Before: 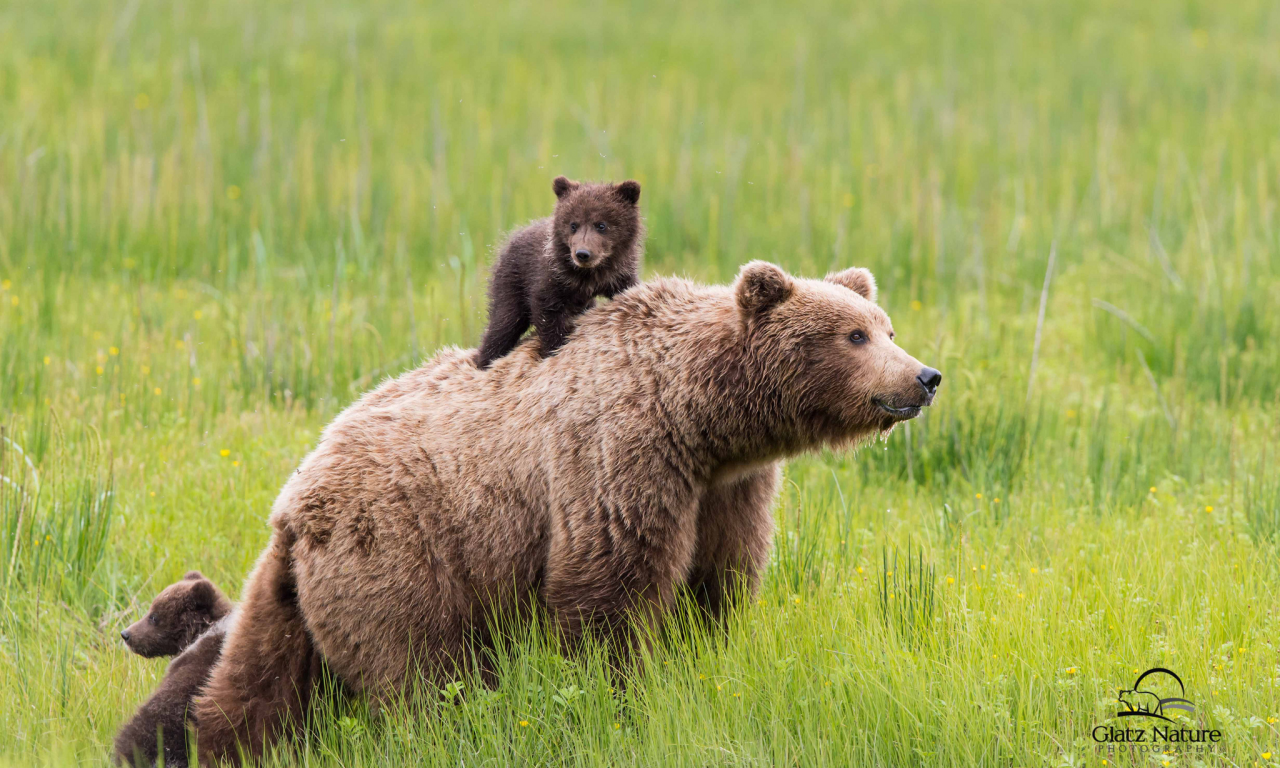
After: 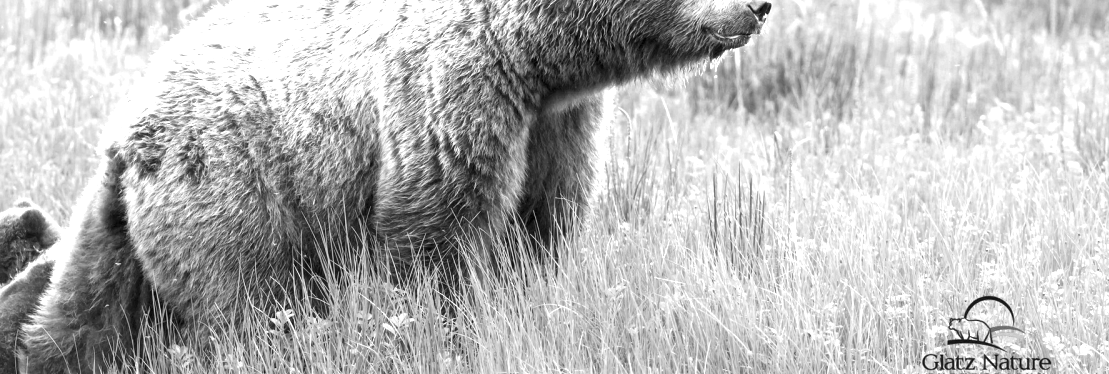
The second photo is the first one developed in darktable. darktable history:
crop and rotate: left 13.289%, top 48.438%, bottom 2.833%
color calibration: output gray [0.25, 0.35, 0.4, 0], illuminant as shot in camera, x 0.483, y 0.43, temperature 2445.2 K
local contrast: mode bilateral grid, contrast 28, coarseness 16, detail 116%, midtone range 0.2
exposure: black level correction 0, exposure 0.702 EV, compensate highlight preservation false
